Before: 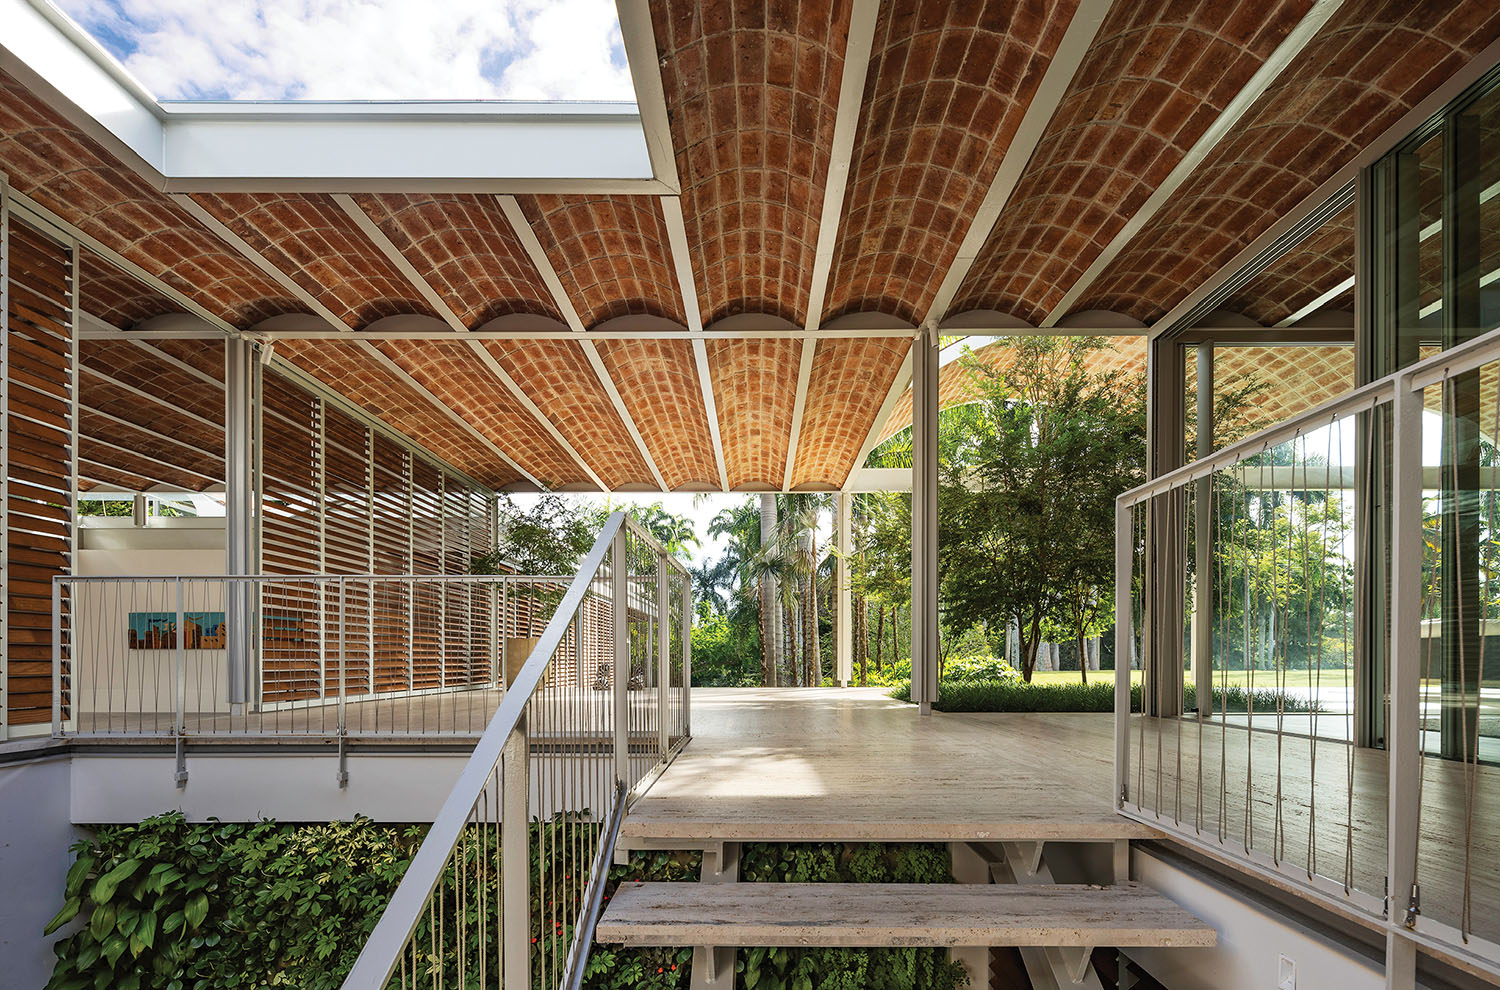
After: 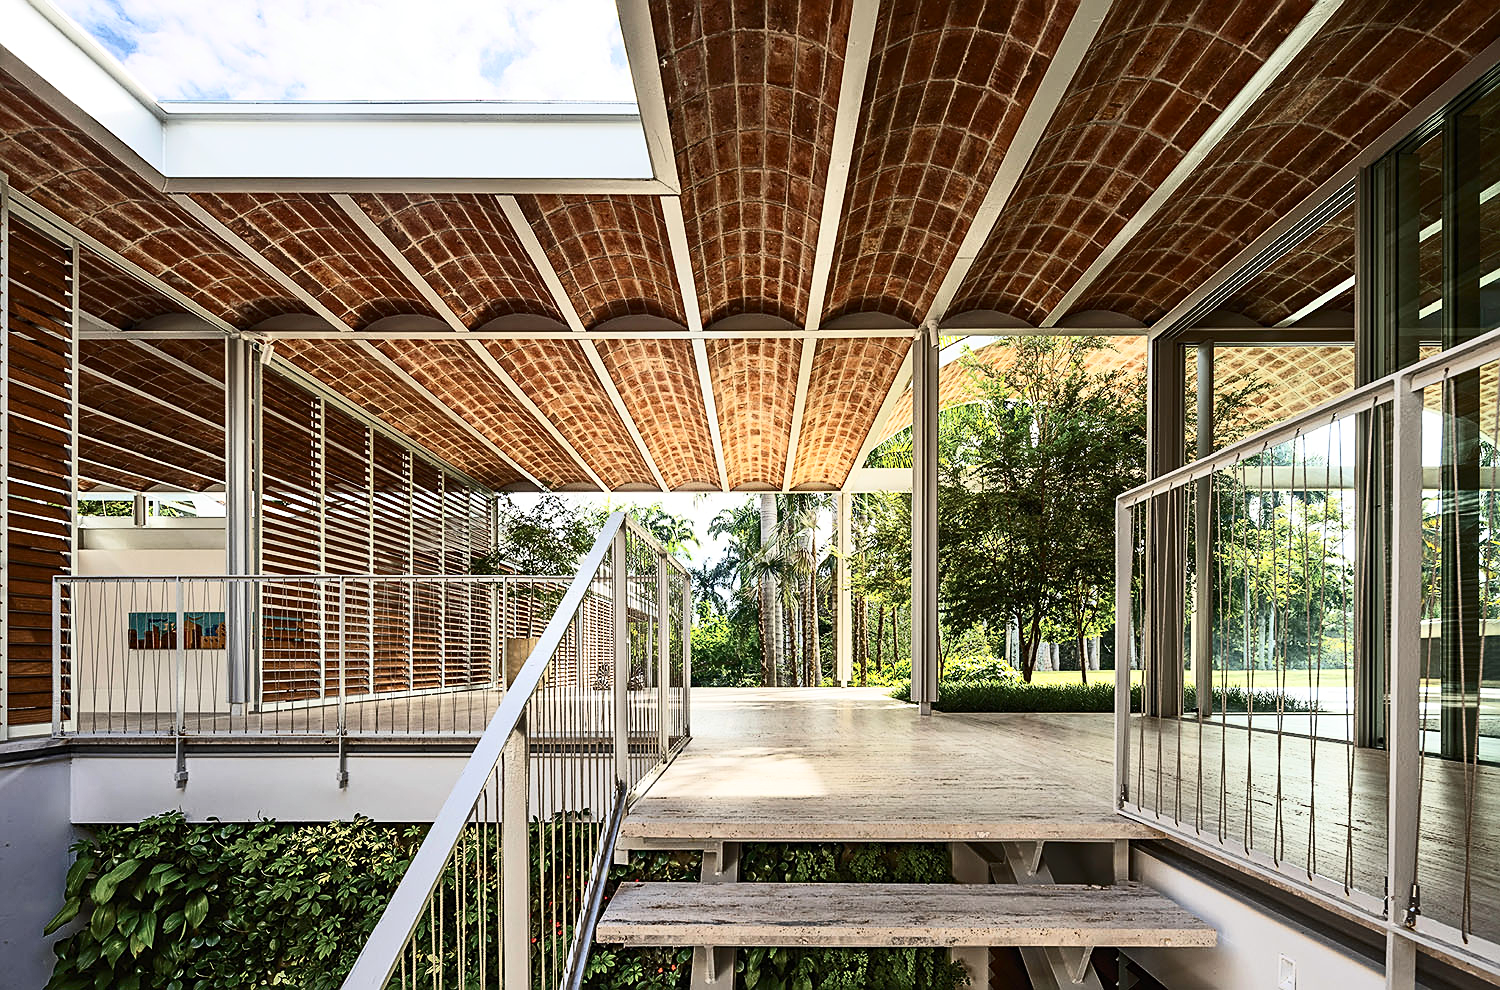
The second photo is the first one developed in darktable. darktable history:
sharpen: on, module defaults
contrast brightness saturation: contrast 0.374, brightness 0.11
